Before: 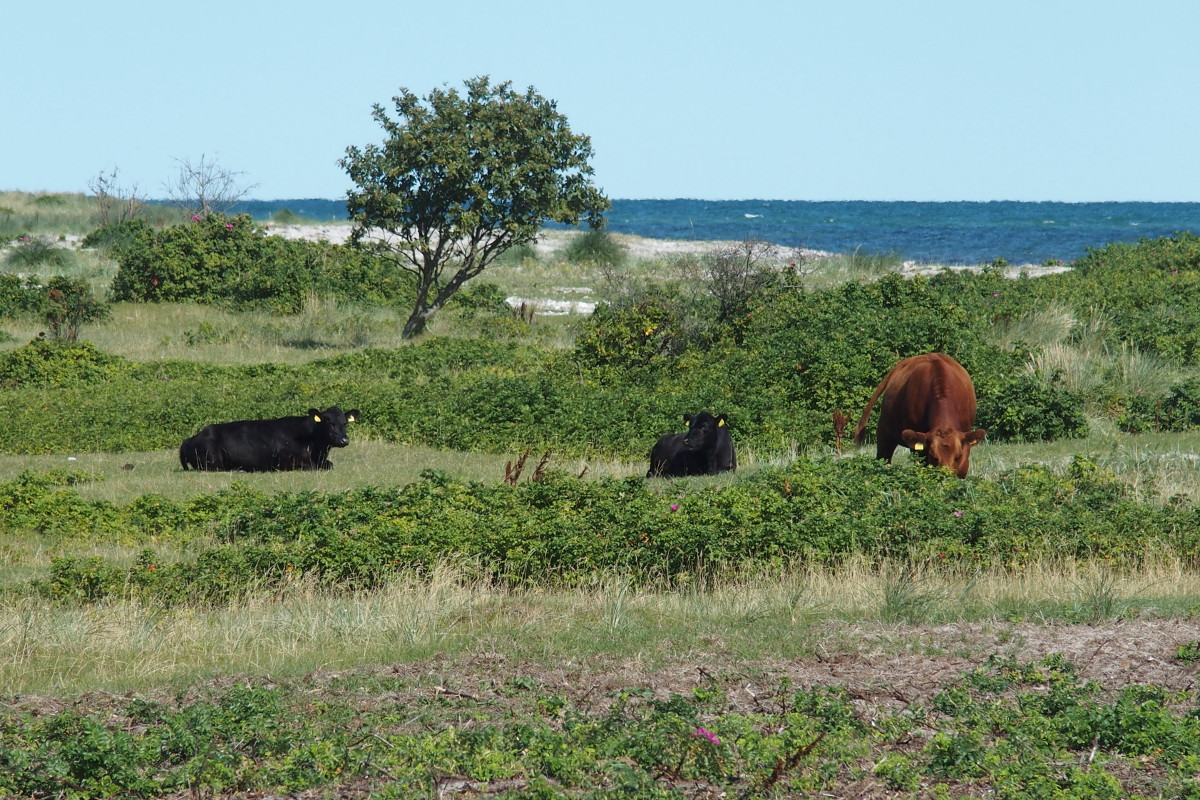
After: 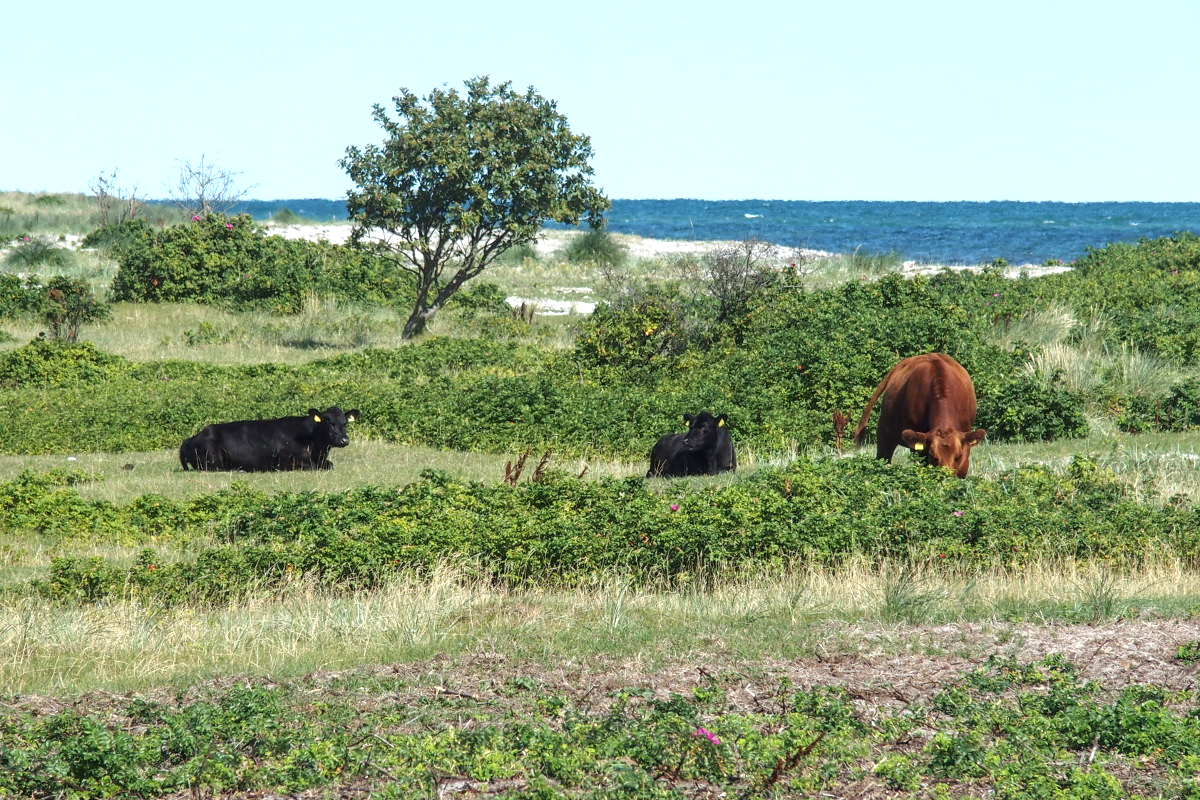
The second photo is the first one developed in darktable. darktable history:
local contrast: on, module defaults
exposure: black level correction 0, exposure 0.595 EV, compensate highlight preservation false
